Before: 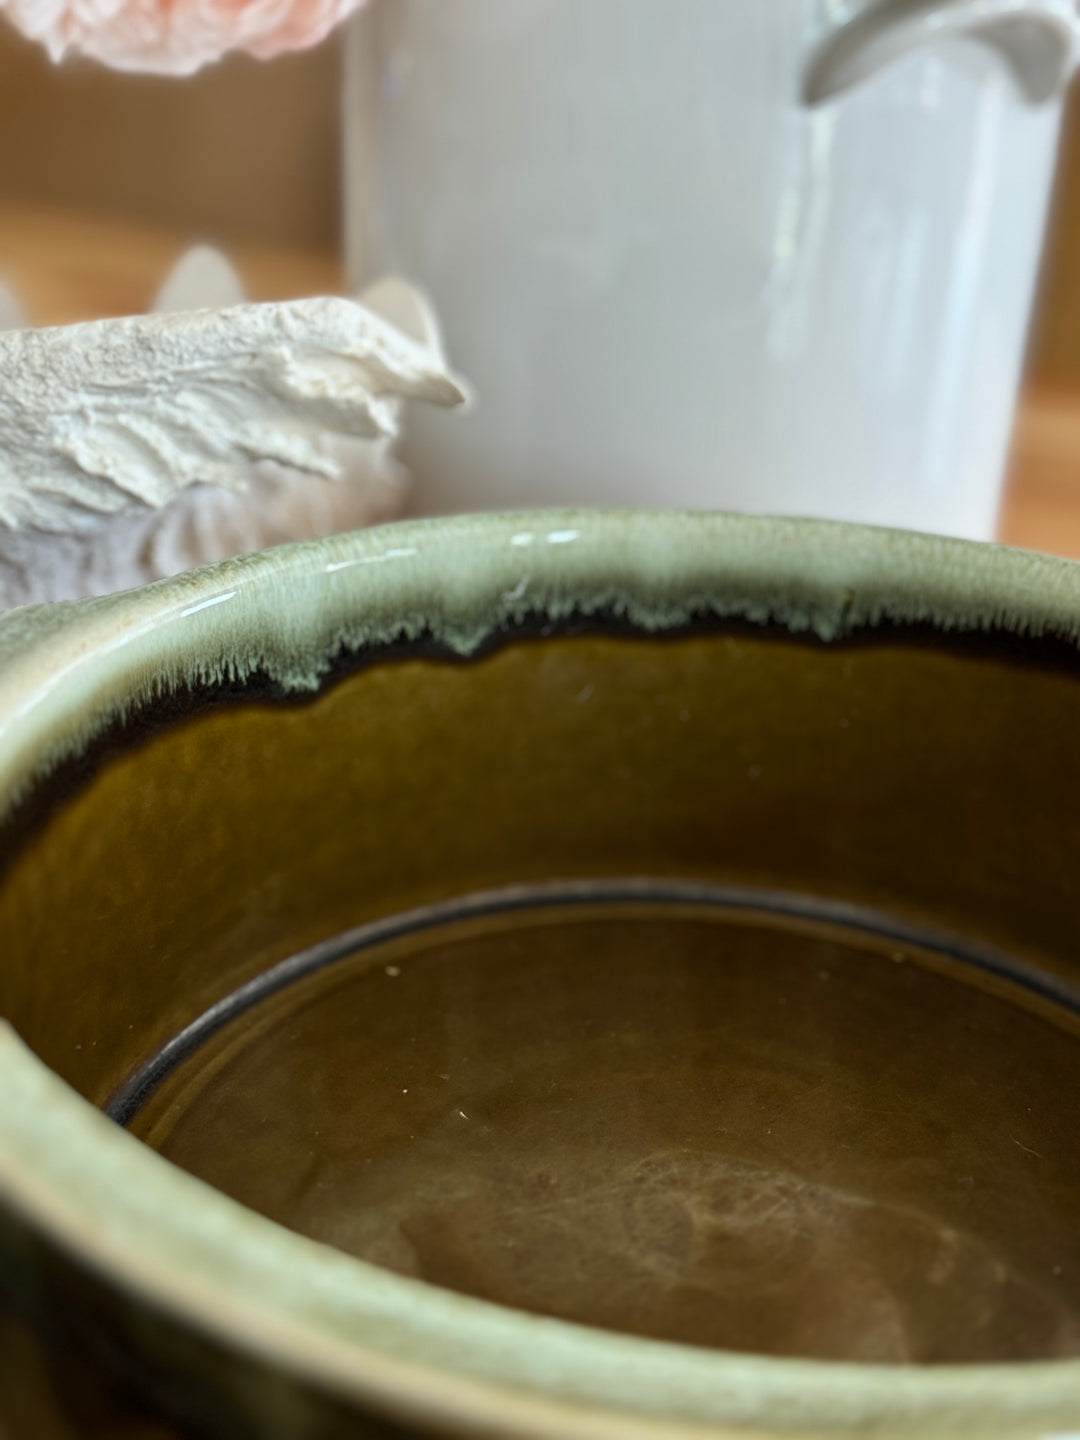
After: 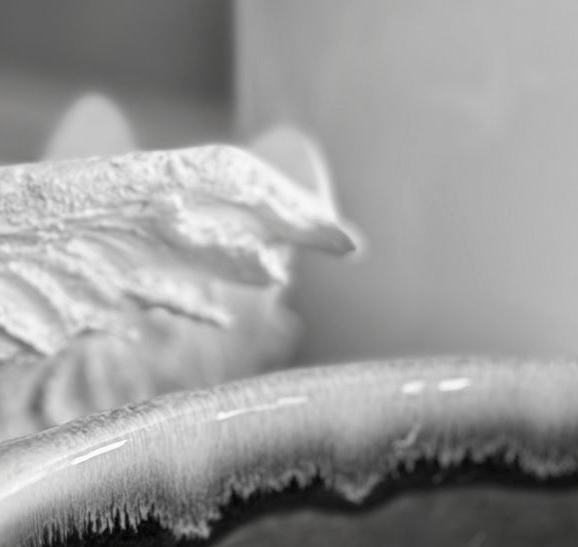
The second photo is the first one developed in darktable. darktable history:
crop: left 10.159%, top 10.609%, right 36.279%, bottom 51.39%
contrast brightness saturation: saturation -0.986
tone equalizer: on, module defaults
